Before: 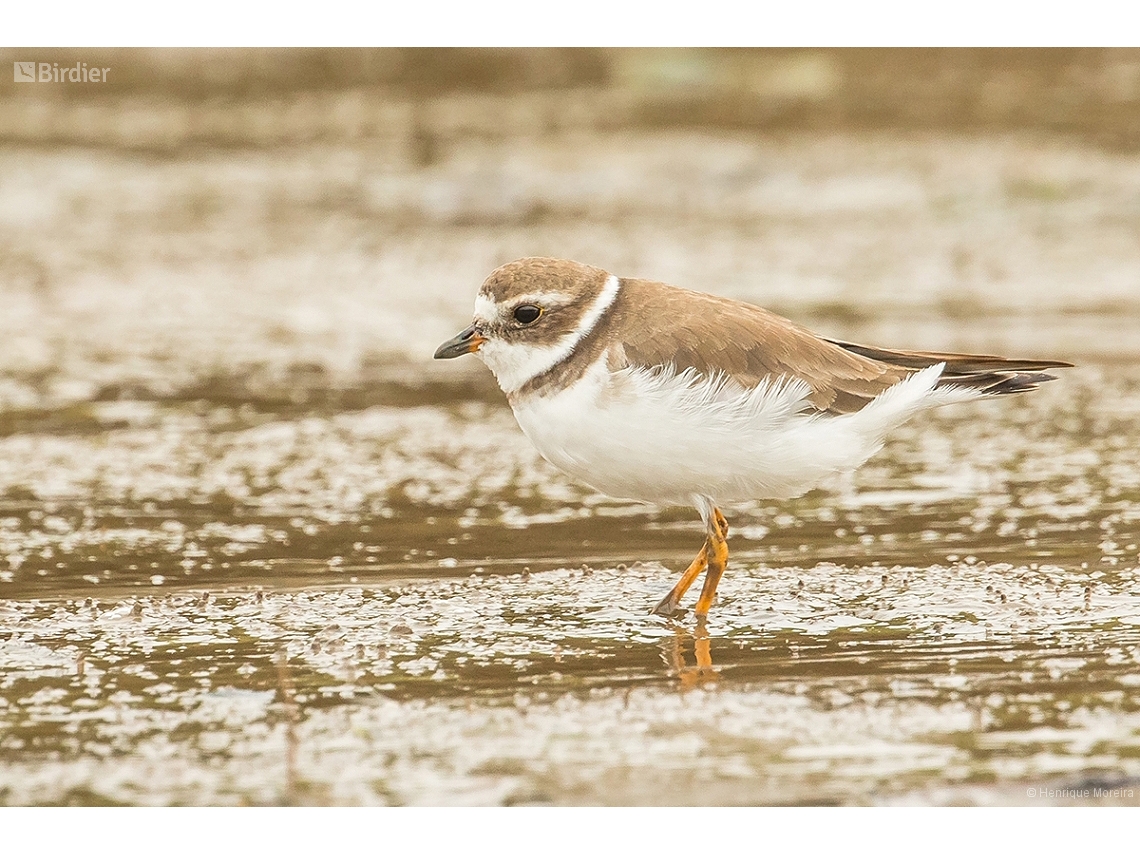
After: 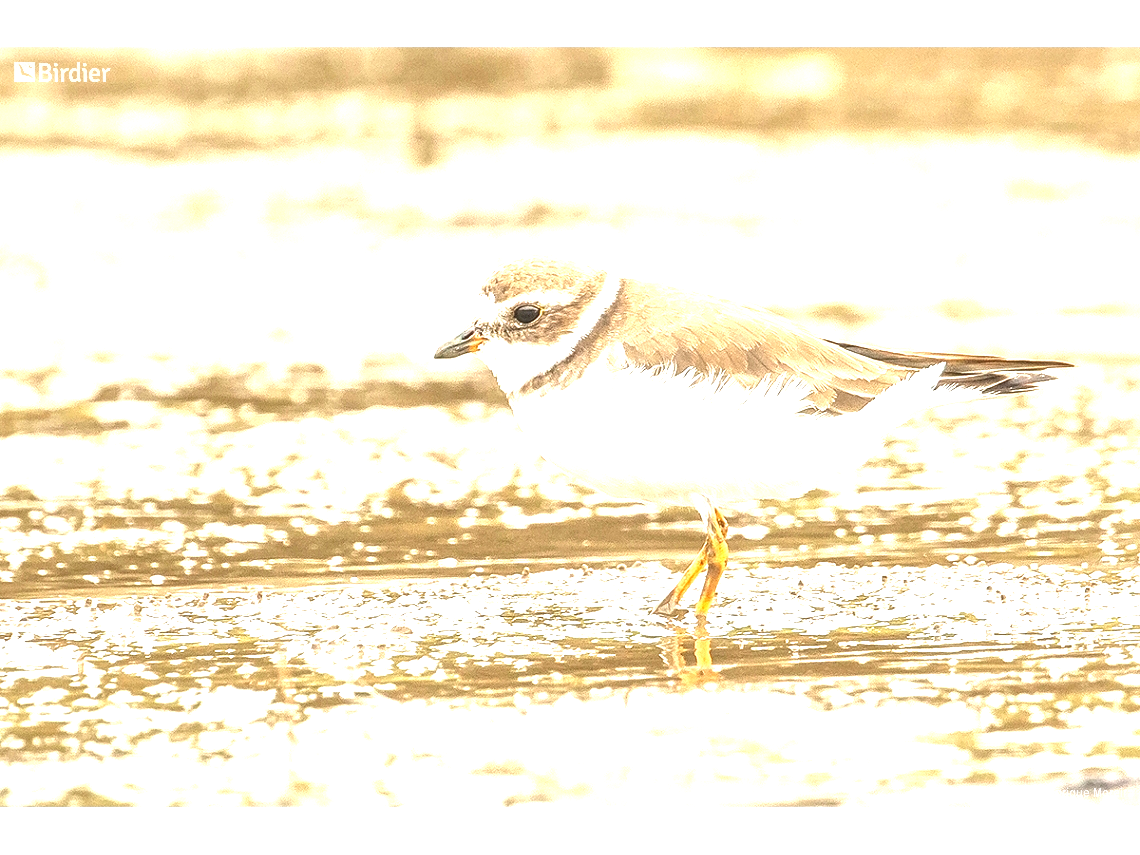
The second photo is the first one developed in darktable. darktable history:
local contrast: on, module defaults
exposure: black level correction 0, exposure 1.492 EV, compensate highlight preservation false
